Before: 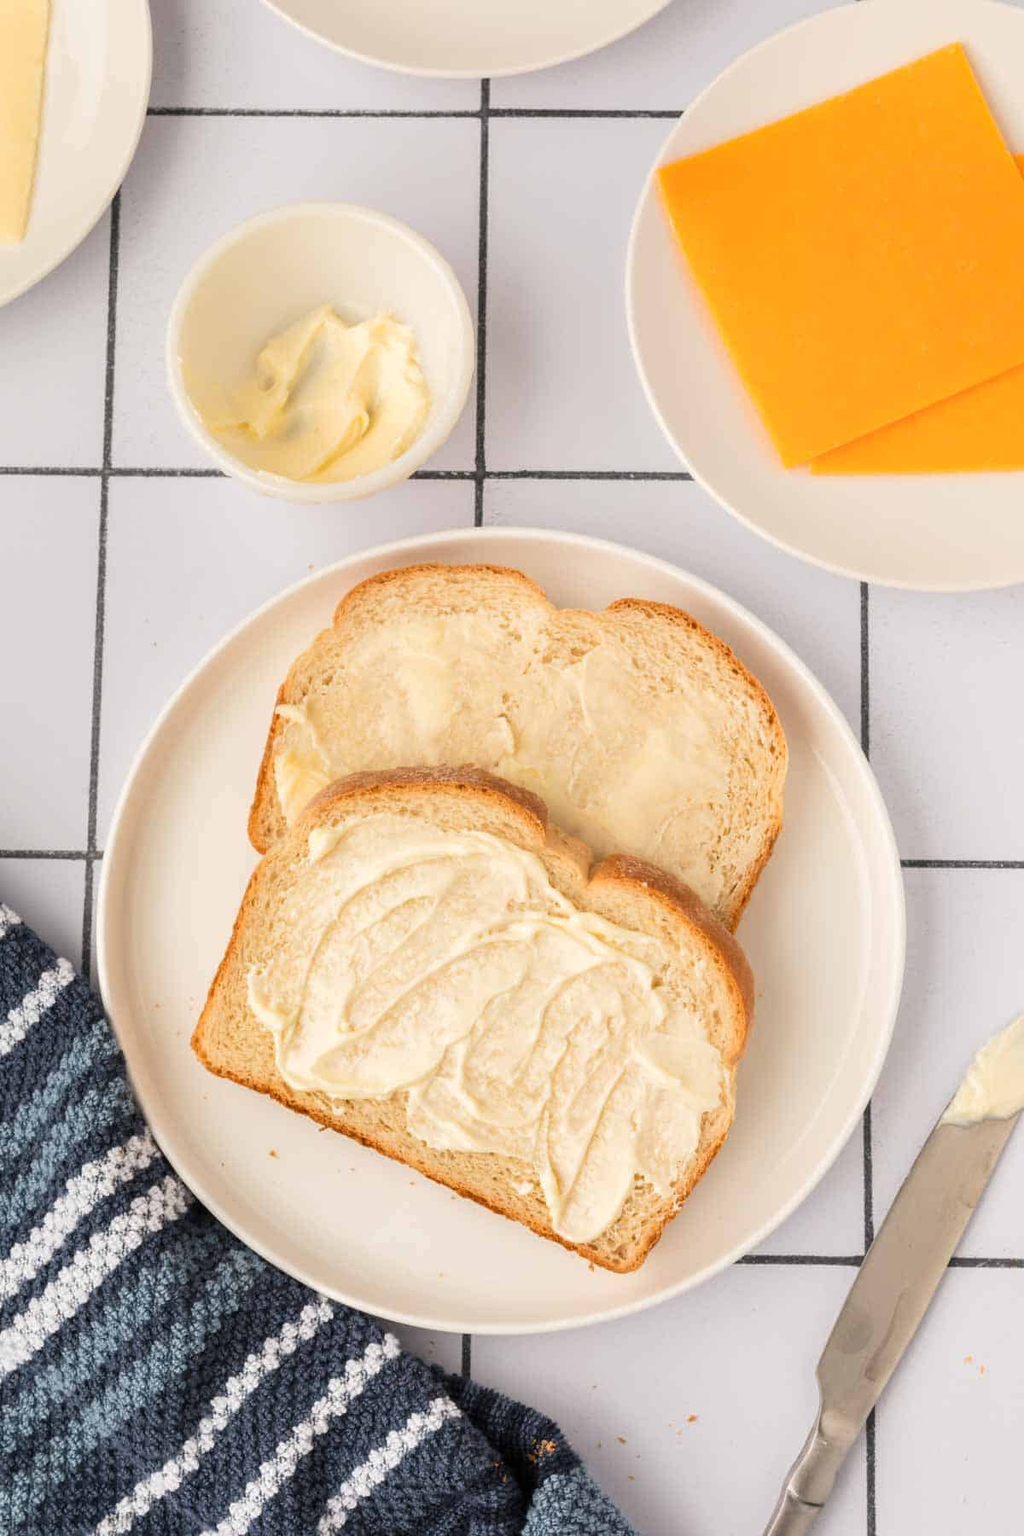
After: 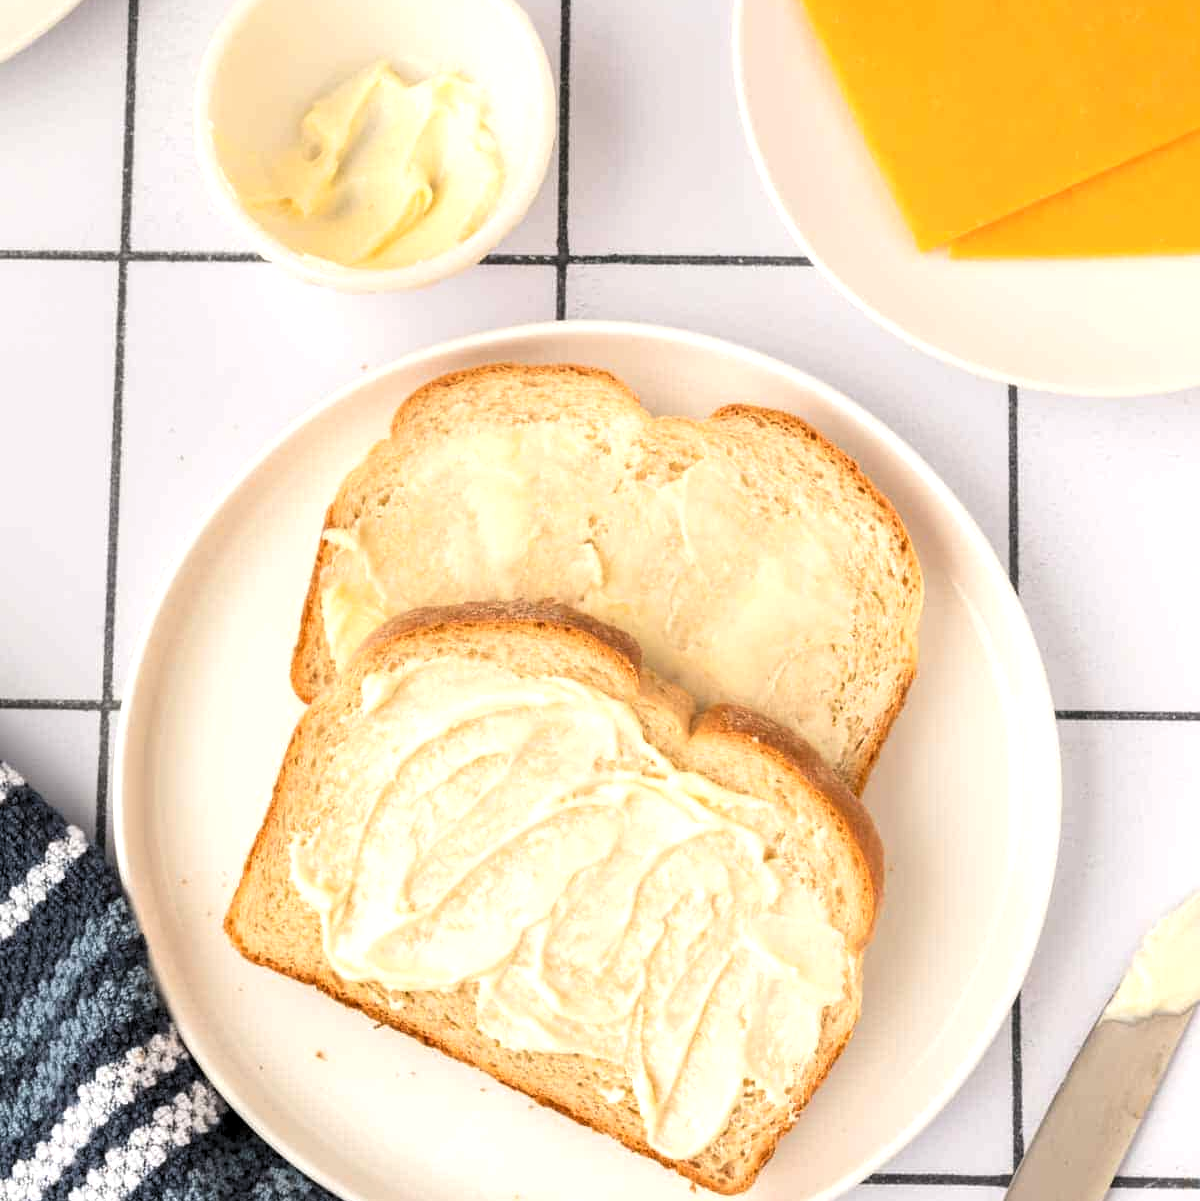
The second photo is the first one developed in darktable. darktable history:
exposure: exposure 0.124 EV, compensate exposure bias true, compensate highlight preservation false
levels: levels [0.062, 0.494, 0.925]
crop: top 16.522%, bottom 16.72%
